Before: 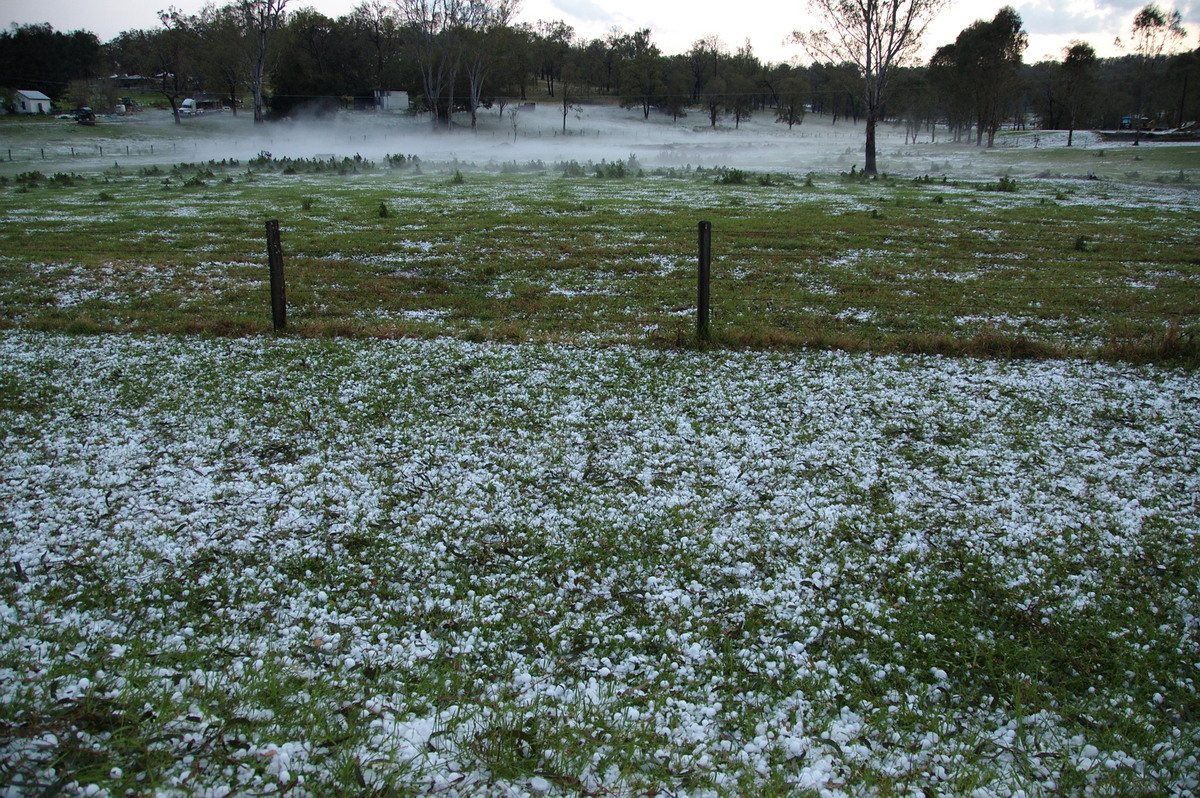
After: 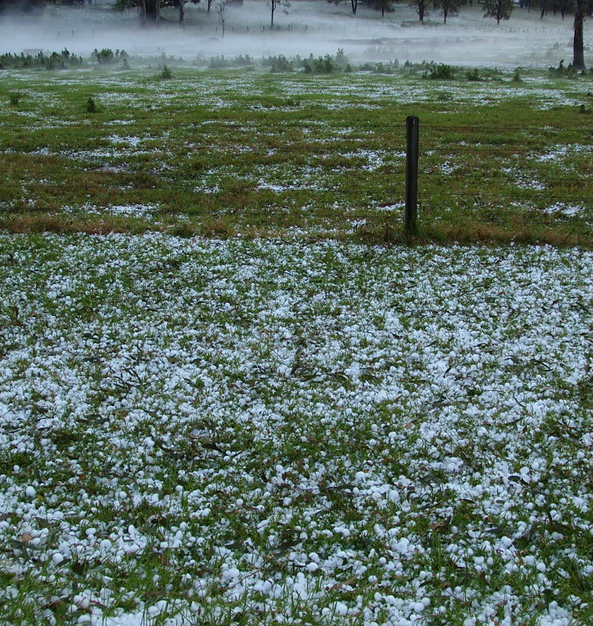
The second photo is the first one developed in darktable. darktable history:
contrast brightness saturation: contrast 0.04, saturation 0.16
crop and rotate: angle 0.02°, left 24.353%, top 13.219%, right 26.156%, bottom 8.224%
